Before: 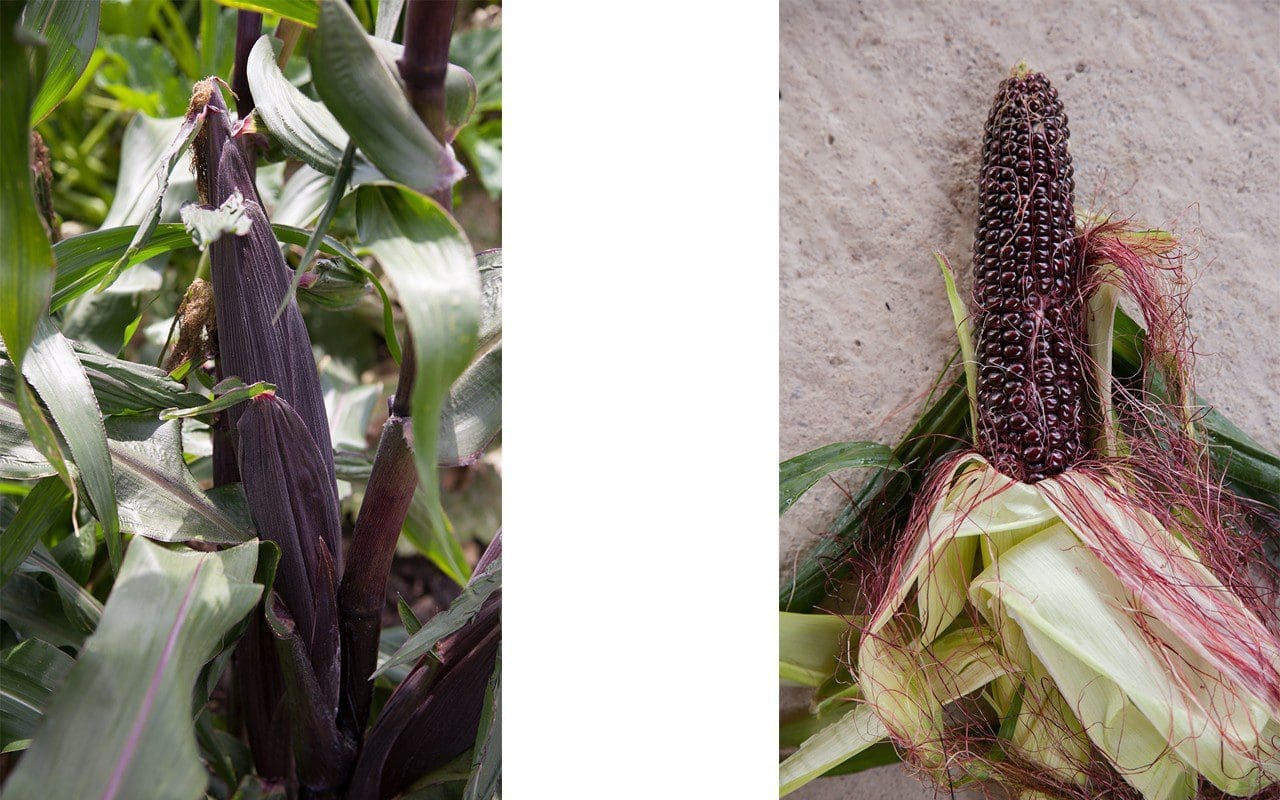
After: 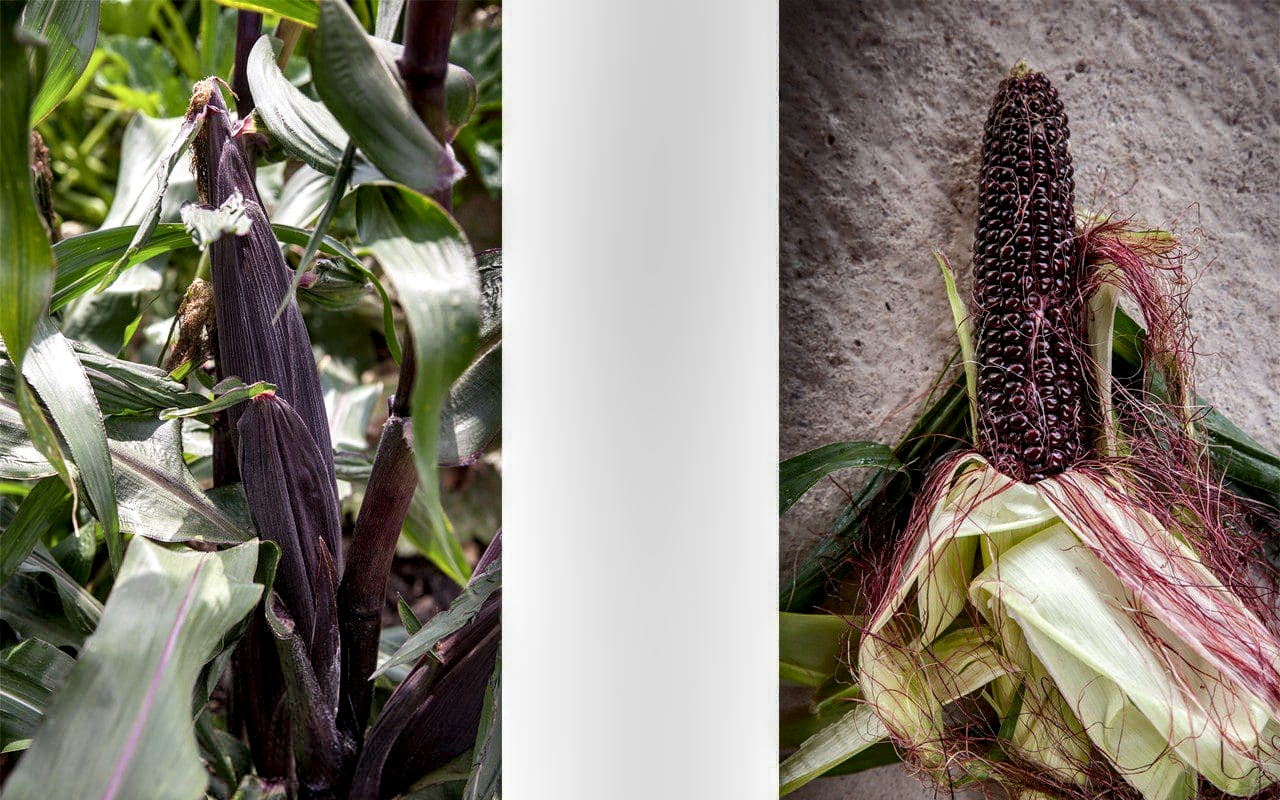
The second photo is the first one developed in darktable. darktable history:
shadows and highlights: radius 124.51, shadows 99.2, white point adjustment -2.91, highlights -99.13, soften with gaussian
local contrast: highlights 60%, shadows 59%, detail 160%
